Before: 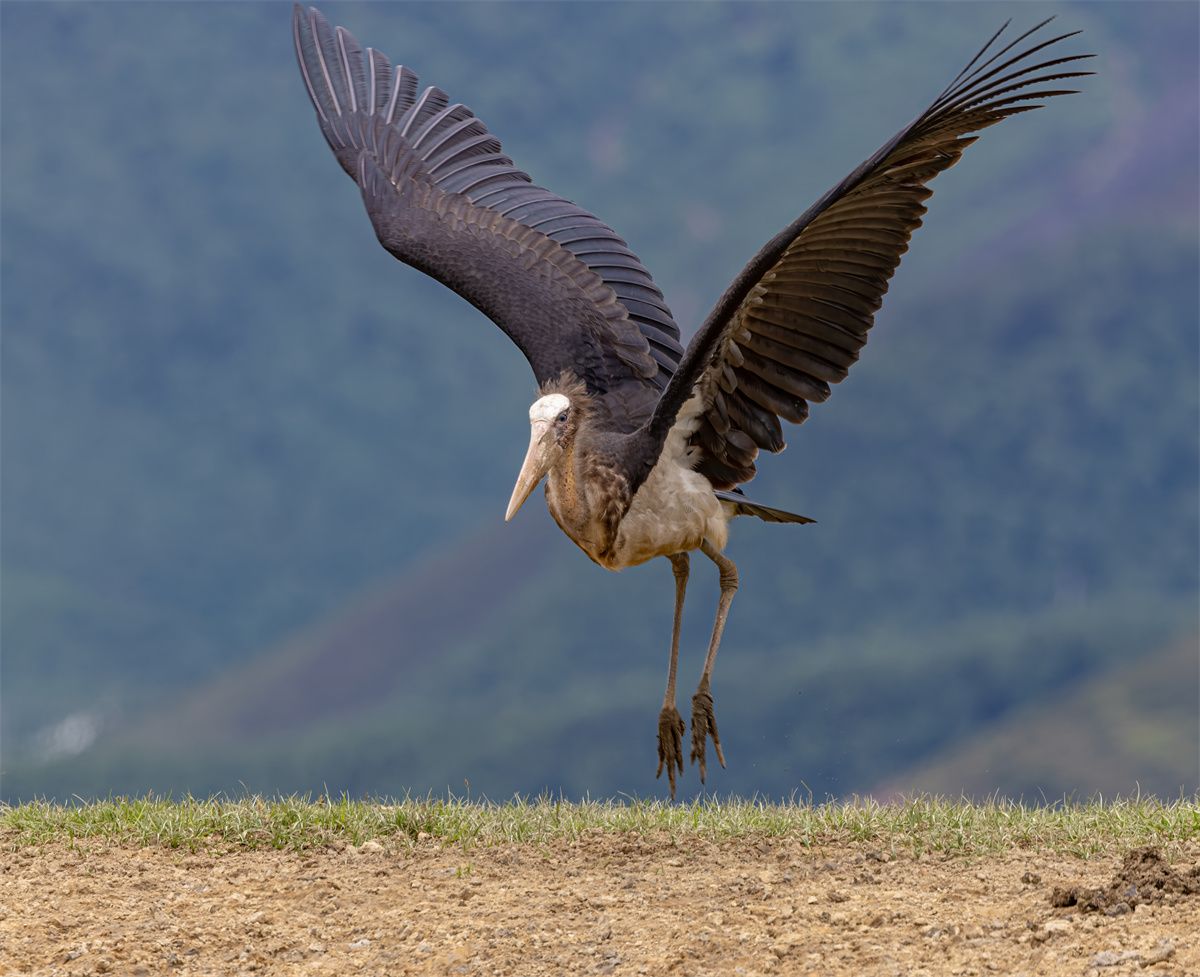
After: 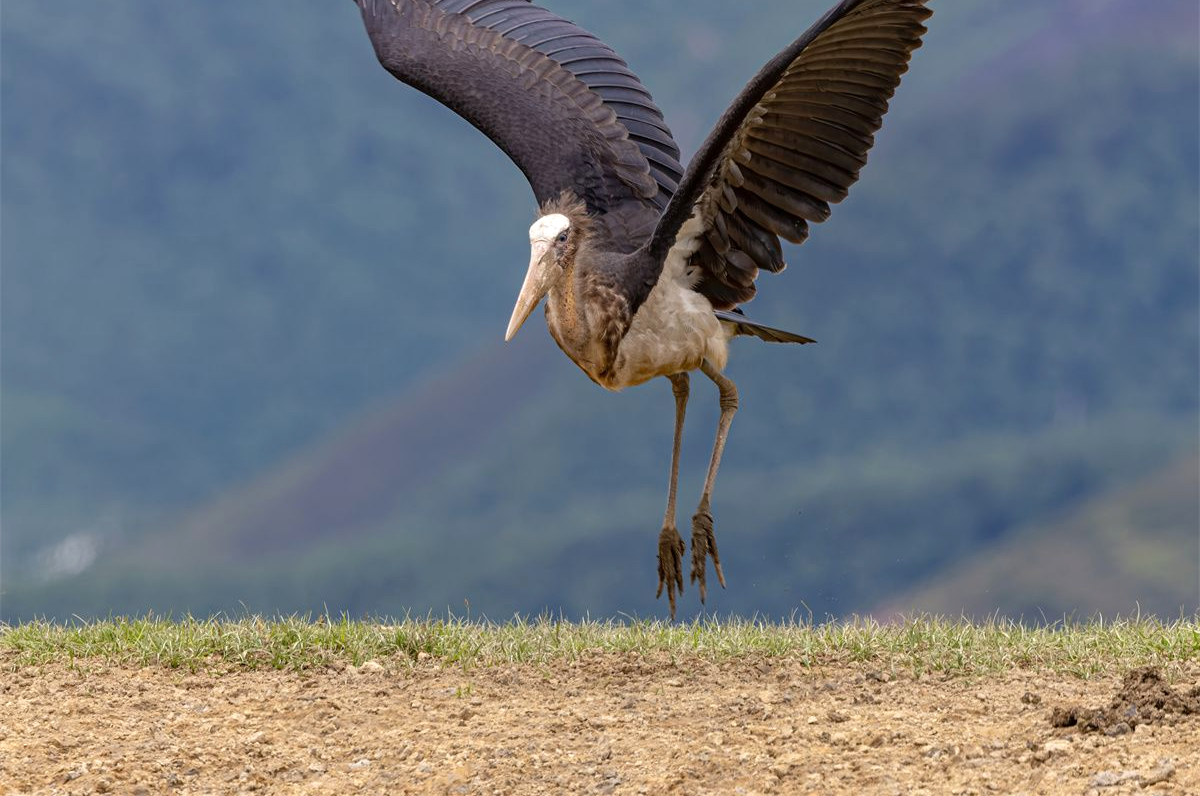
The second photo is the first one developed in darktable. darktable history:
exposure: exposure 0.2 EV, compensate highlight preservation false
crop and rotate: top 18.507%
